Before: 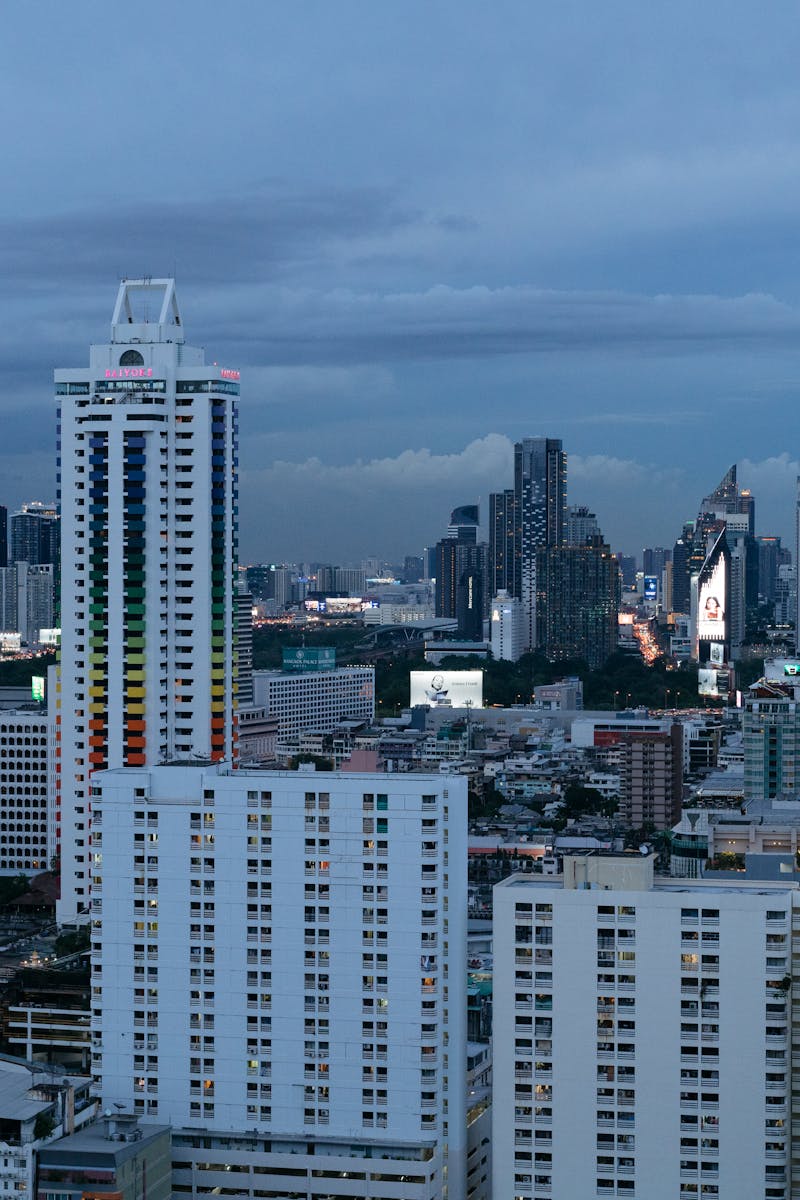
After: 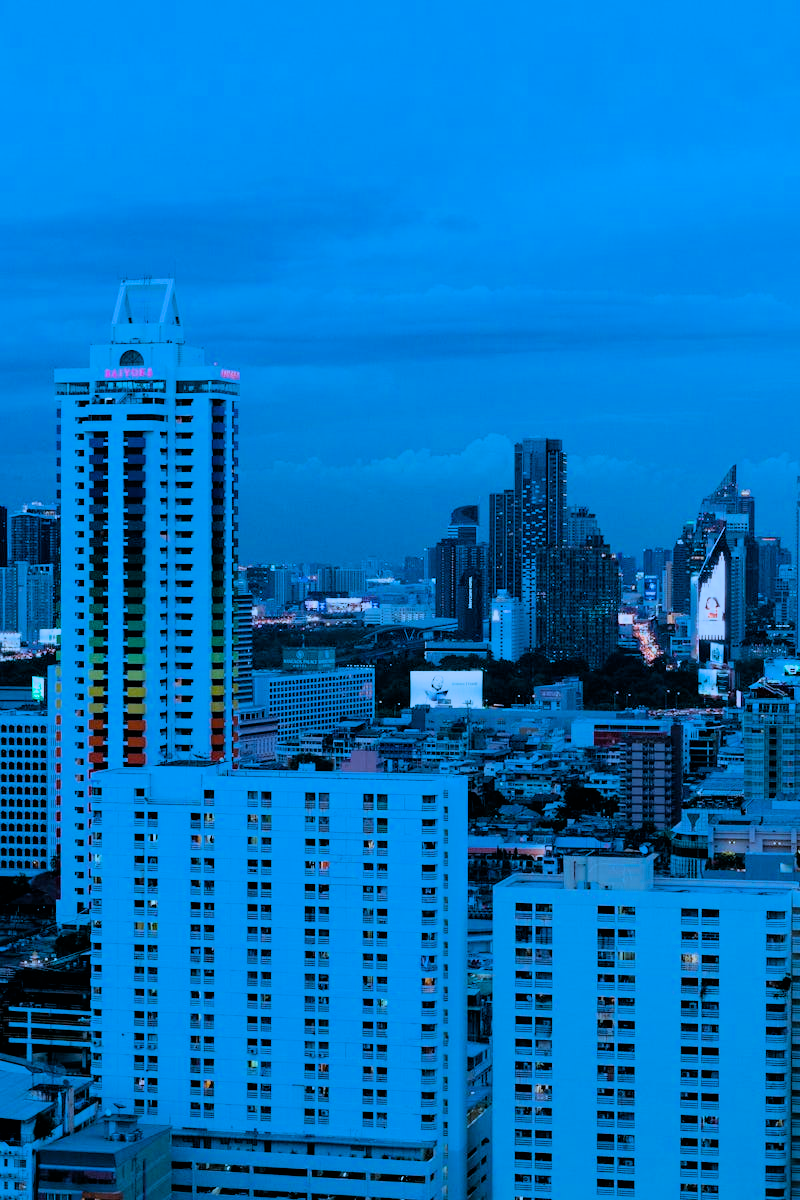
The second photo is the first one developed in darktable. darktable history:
filmic rgb: black relative exposure -5.77 EV, white relative exposure 3.39 EV, hardness 3.66, contrast 1.257, color science v6 (2022)
color calibration: illuminant custom, x 0.413, y 0.395, temperature 3350.12 K
color balance rgb: linear chroma grading › shadows -2.85%, linear chroma grading › global chroma 8.91%, perceptual saturation grading › global saturation 26.59%, global vibrance 18.51%
